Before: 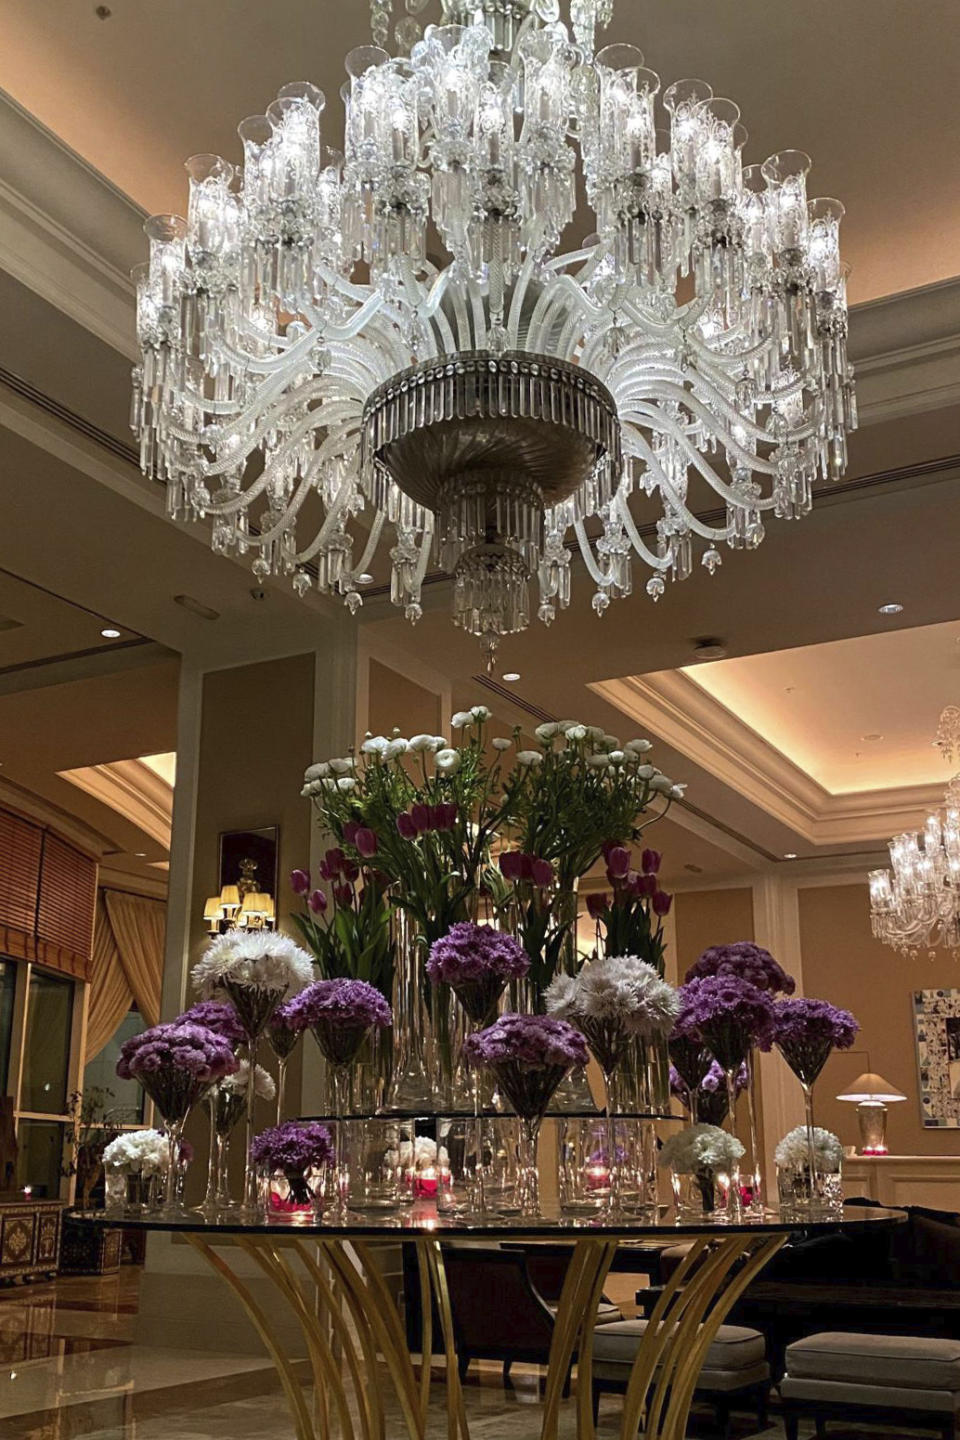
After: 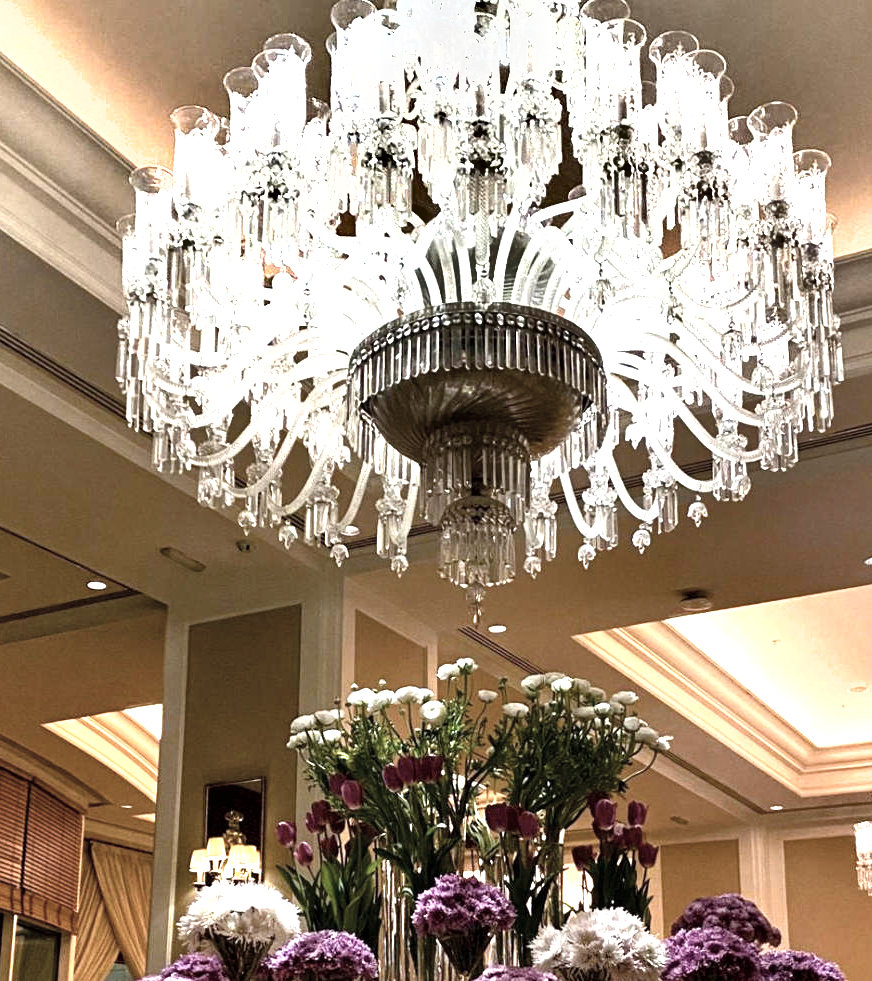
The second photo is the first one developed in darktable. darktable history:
color balance rgb: perceptual saturation grading › global saturation 20%, perceptual saturation grading › highlights 1.854%, perceptual saturation grading › shadows 49.804%, perceptual brilliance grading › highlights 4.432%, perceptual brilliance grading › shadows -9.315%
crop: left 1.526%, top 3.397%, right 7.604%, bottom 28.428%
color correction: highlights b* -0.05, saturation 0.501
exposure: exposure 1 EV, compensate highlight preservation false
tone equalizer: -8 EV -0.437 EV, -7 EV -0.38 EV, -6 EV -0.304 EV, -5 EV -0.214 EV, -3 EV 0.239 EV, -2 EV 0.326 EV, -1 EV 0.381 EV, +0 EV 0.411 EV
shadows and highlights: soften with gaussian
